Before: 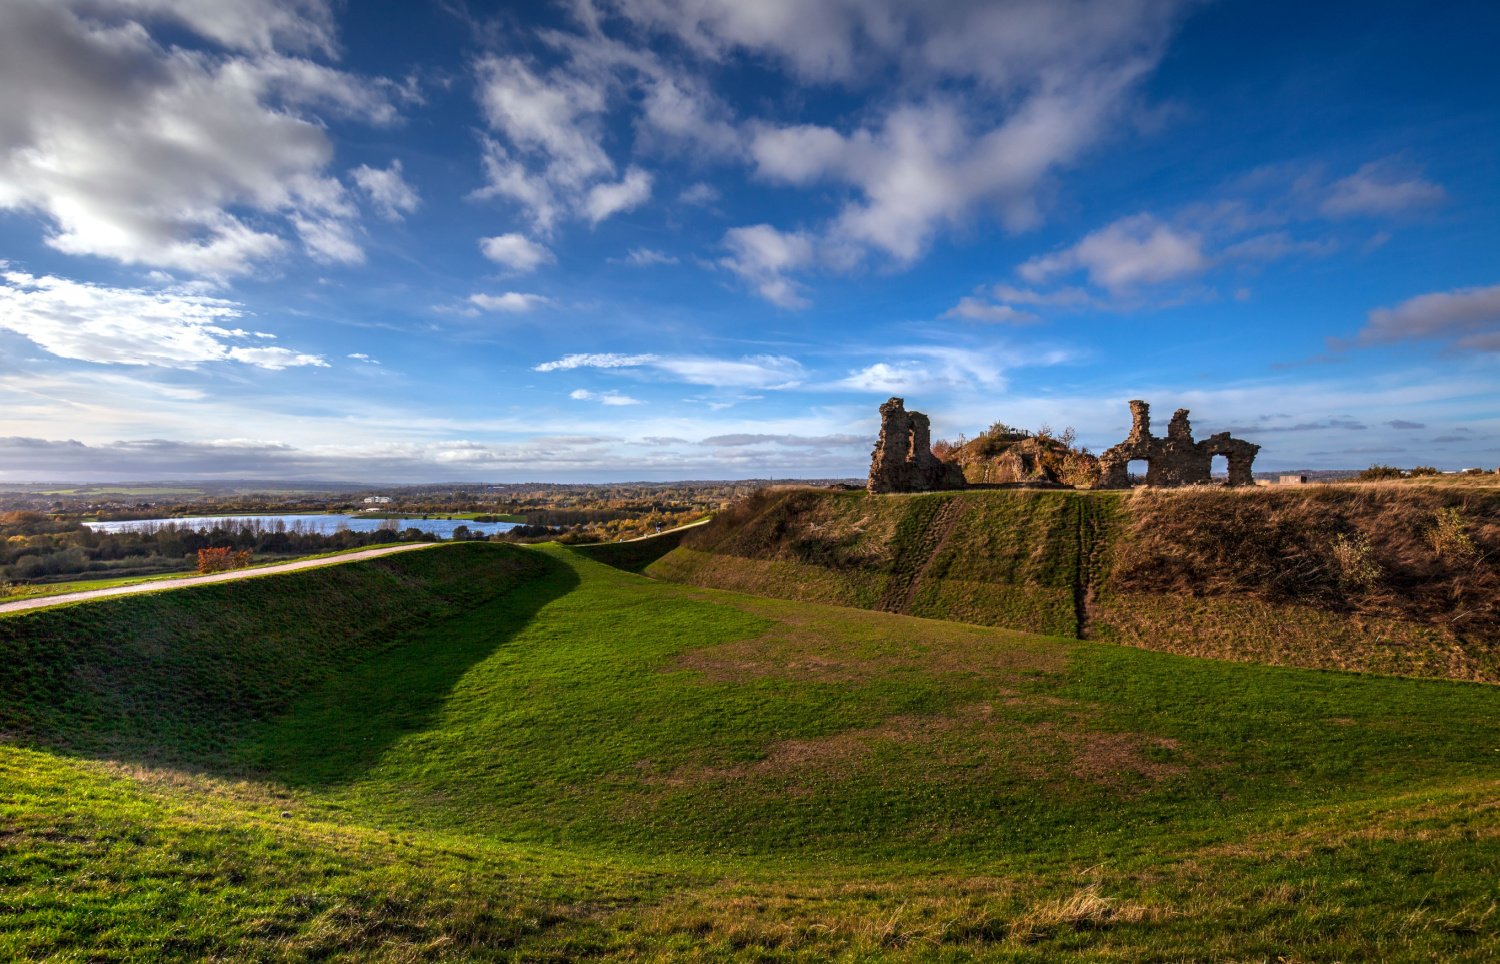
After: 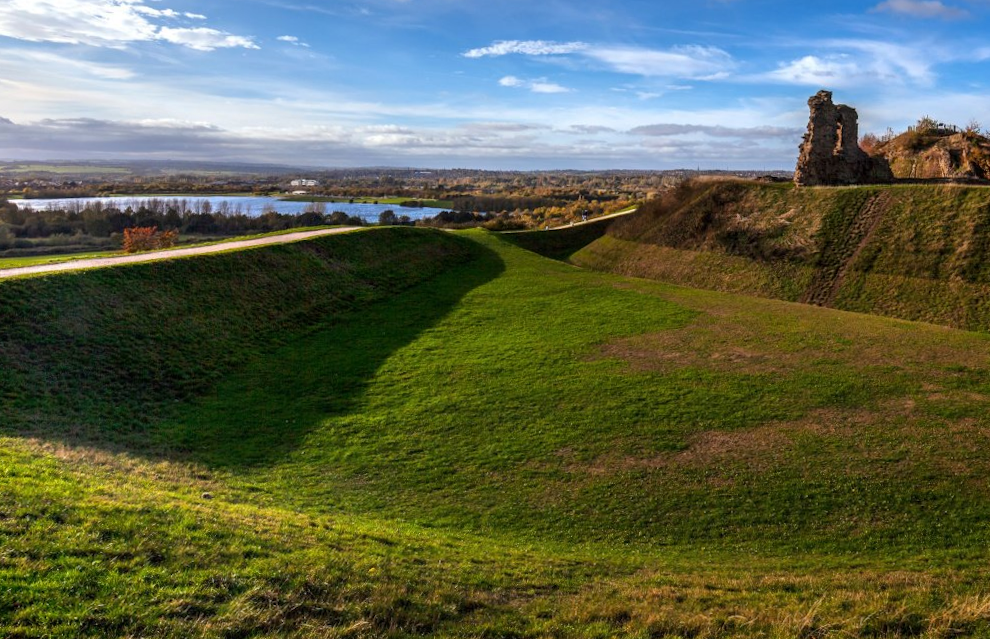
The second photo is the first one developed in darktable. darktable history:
crop and rotate: angle -1.11°, left 3.559%, top 31.684%, right 28.461%
